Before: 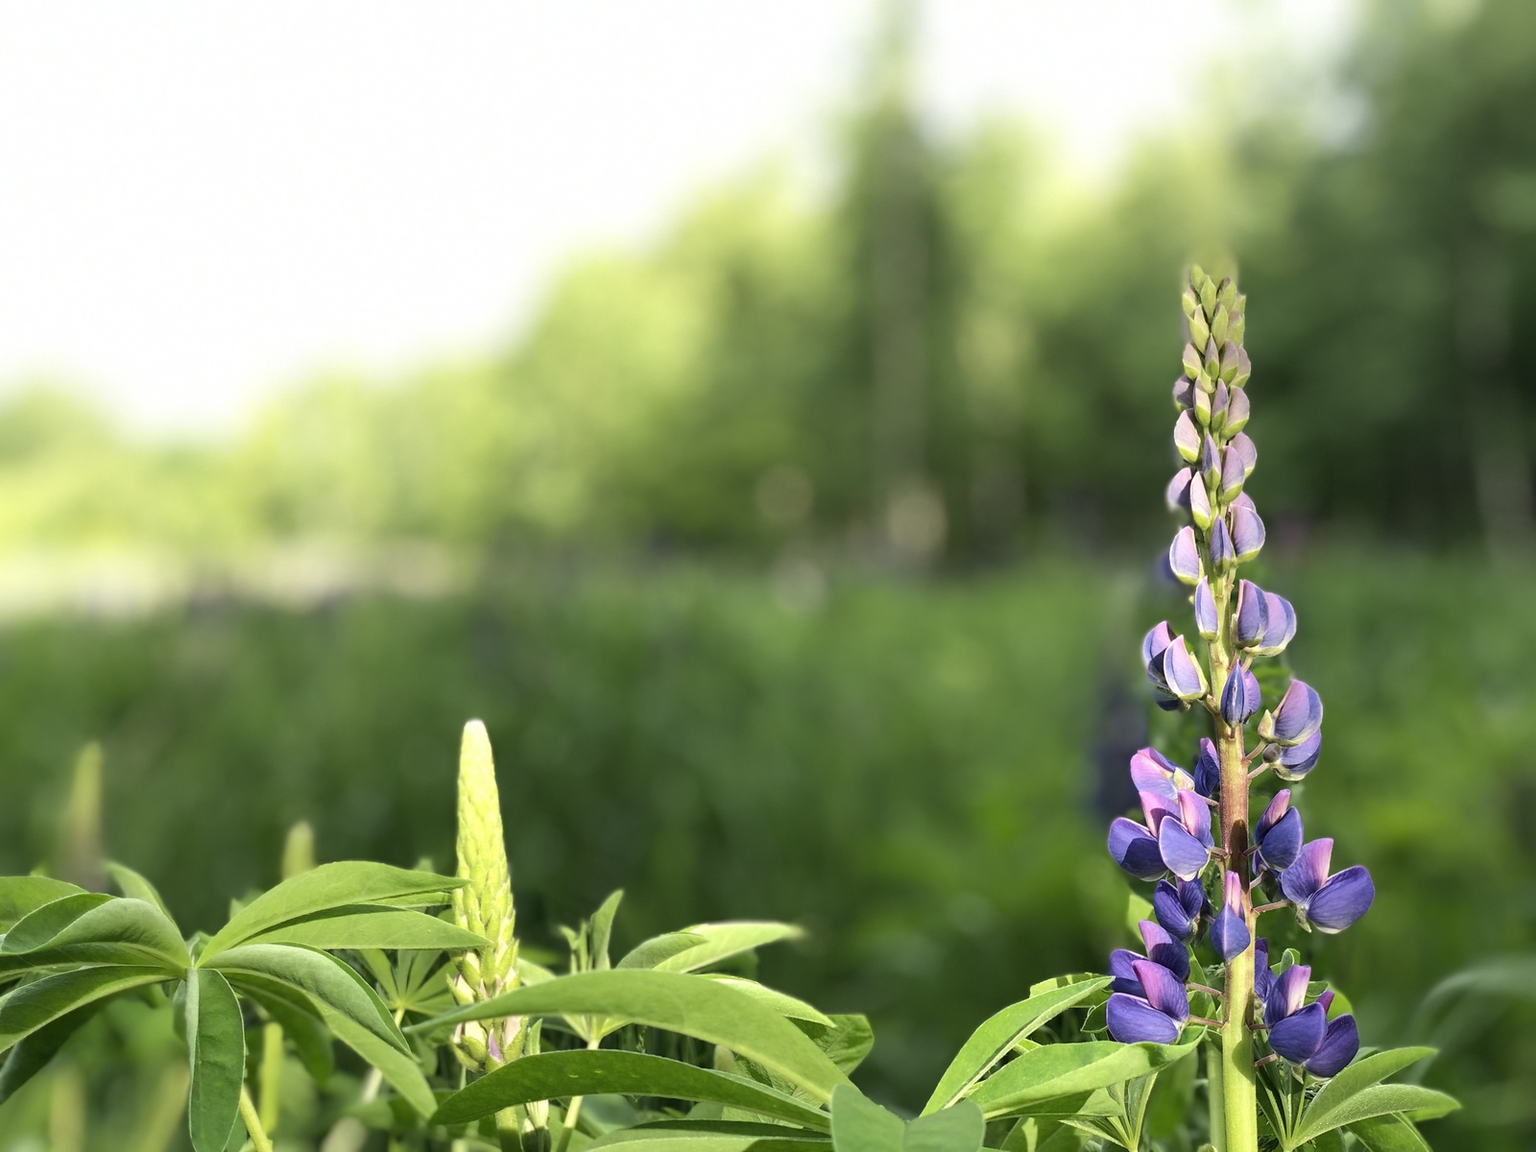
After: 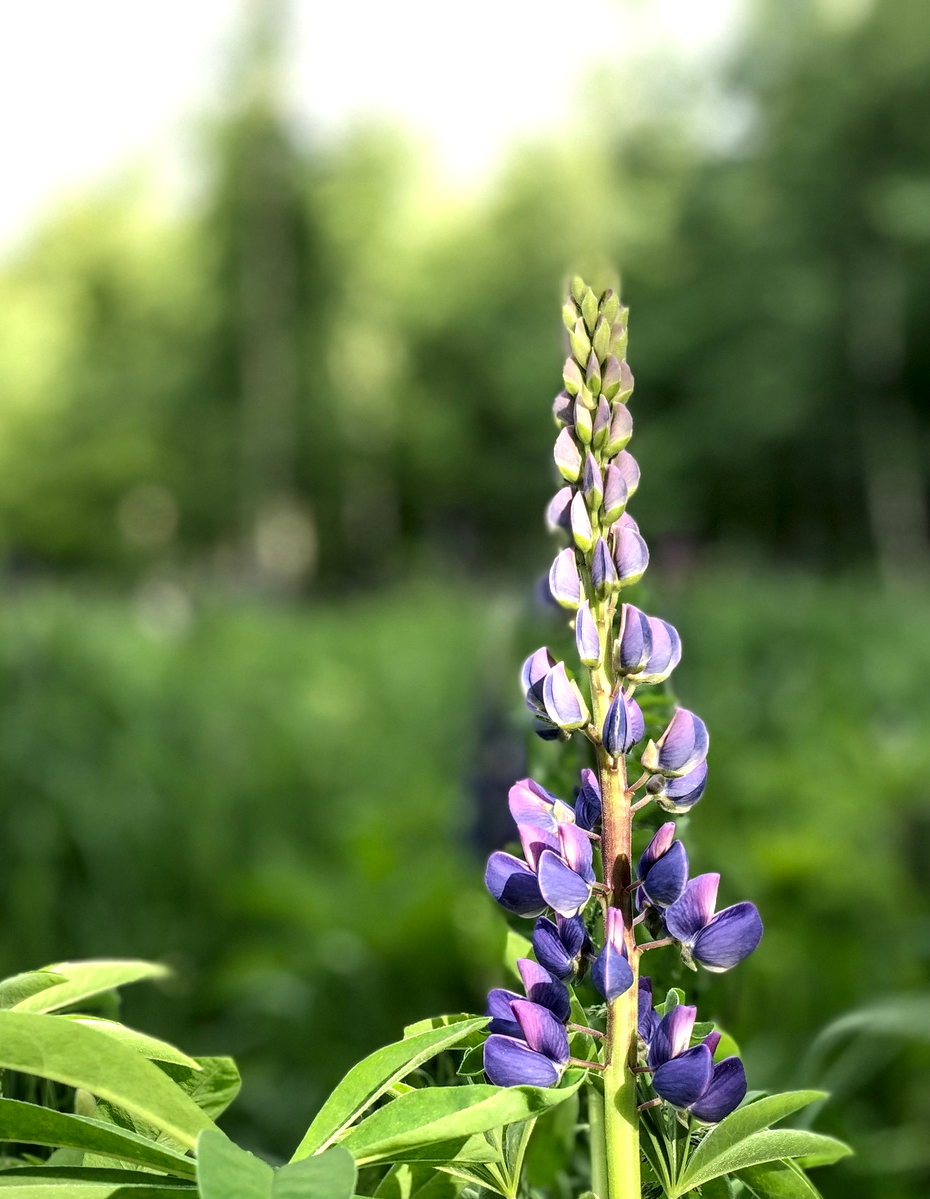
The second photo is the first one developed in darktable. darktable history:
local contrast: highlights 60%, shadows 61%, detail 160%
crop: left 41.84%
